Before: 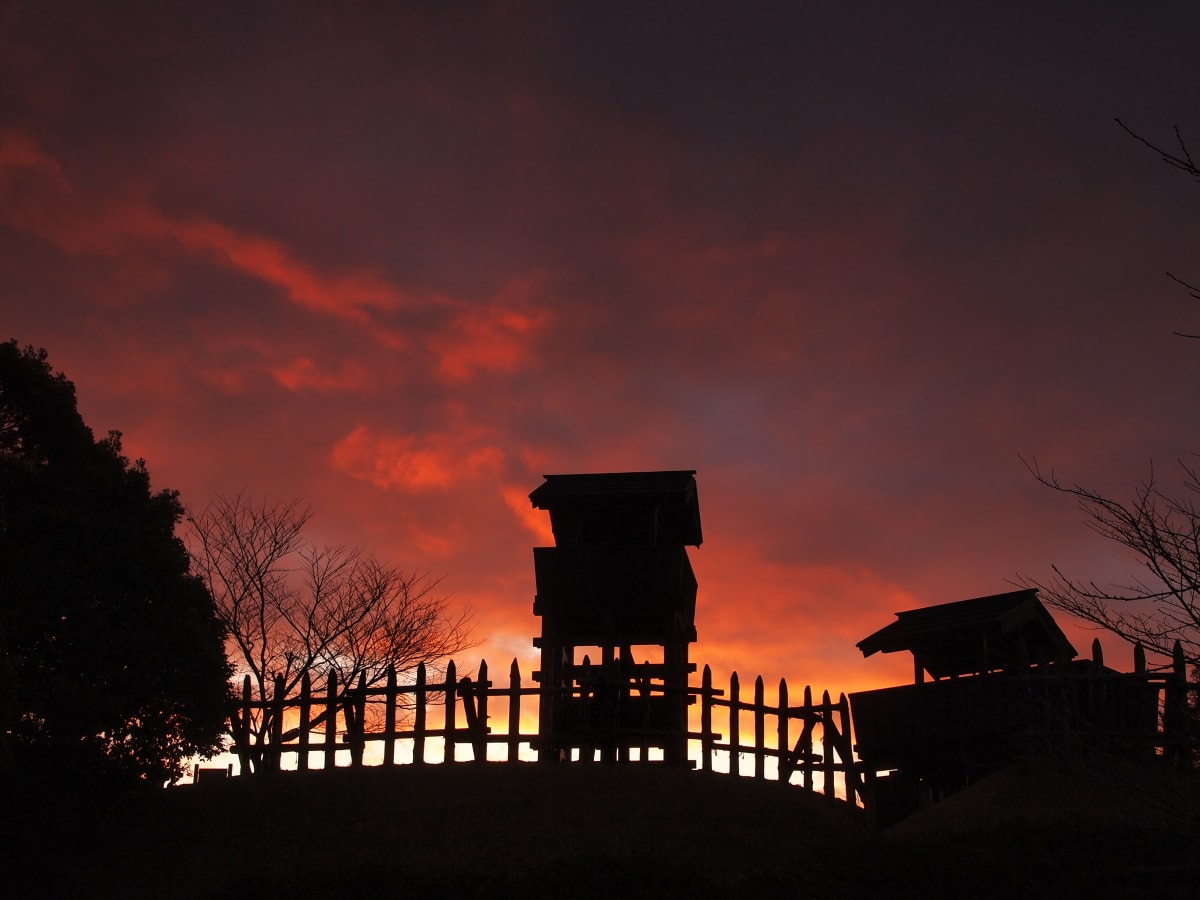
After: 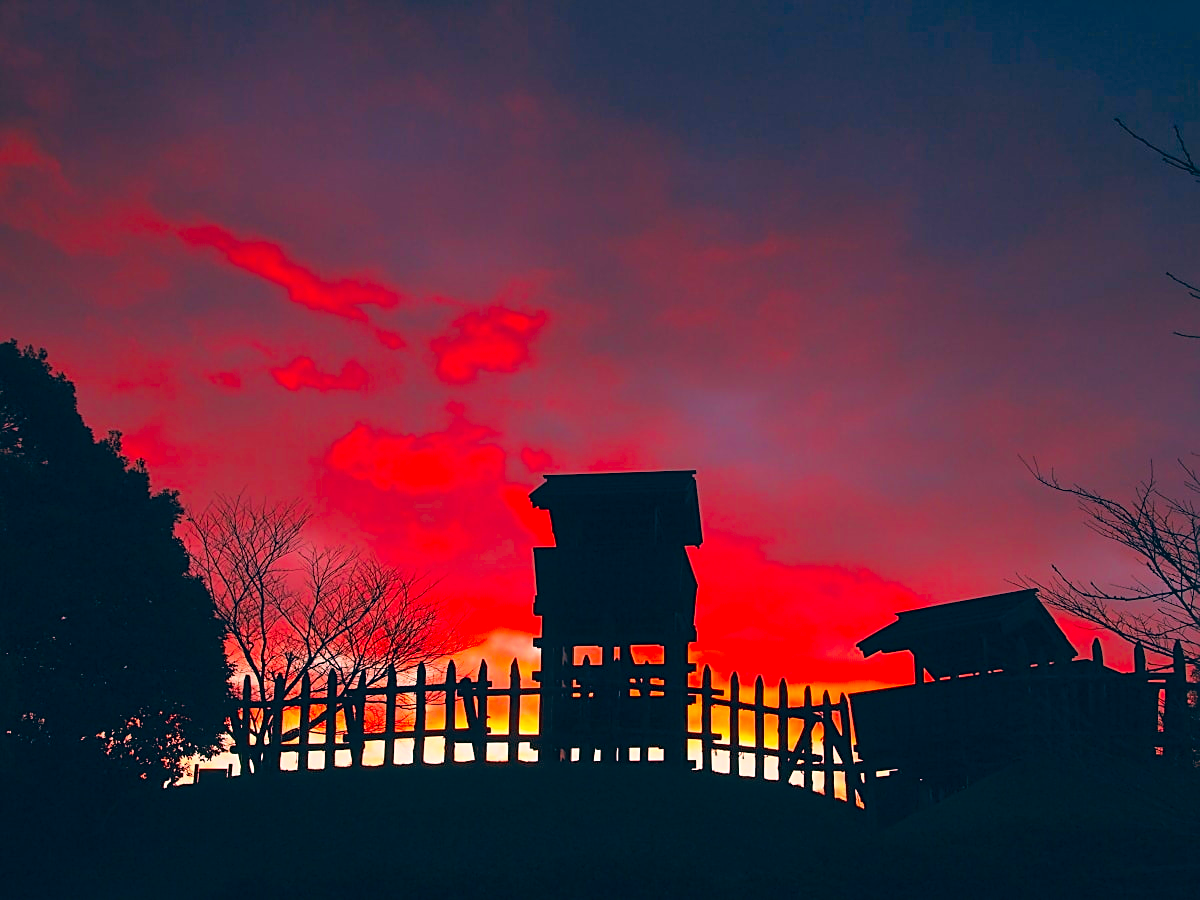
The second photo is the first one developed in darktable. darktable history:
sharpen: on, module defaults
color correction: highlights a* 16.39, highlights b* 0.299, shadows a* -15.38, shadows b* -14.13, saturation 1.46
contrast brightness saturation: contrast 0.066, brightness 0.172, saturation 0.399
